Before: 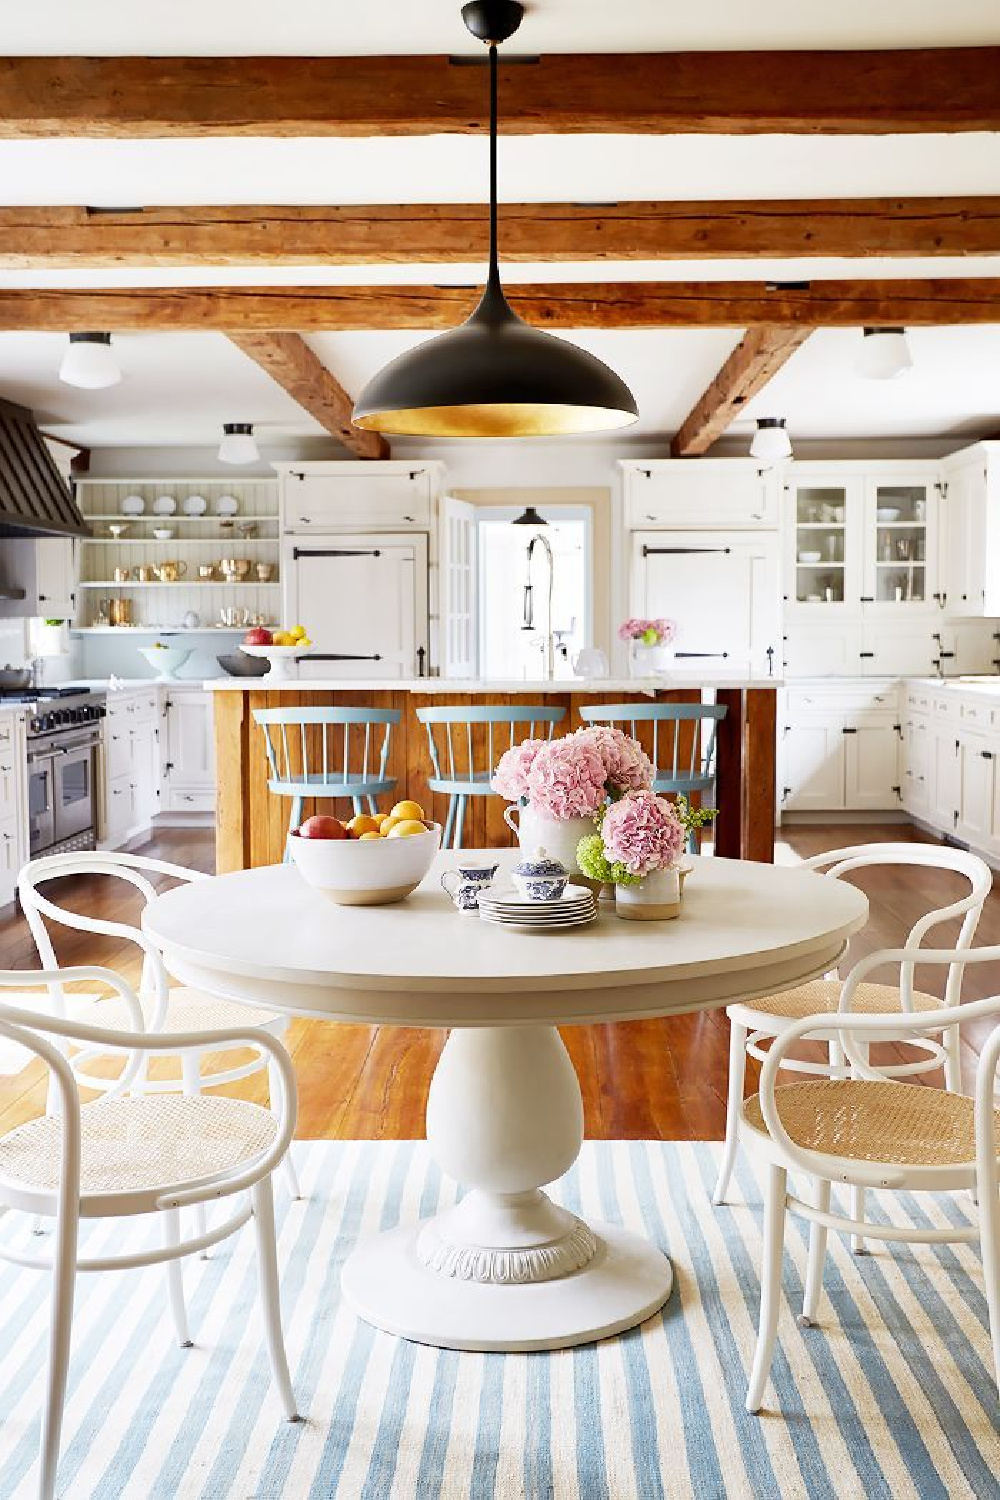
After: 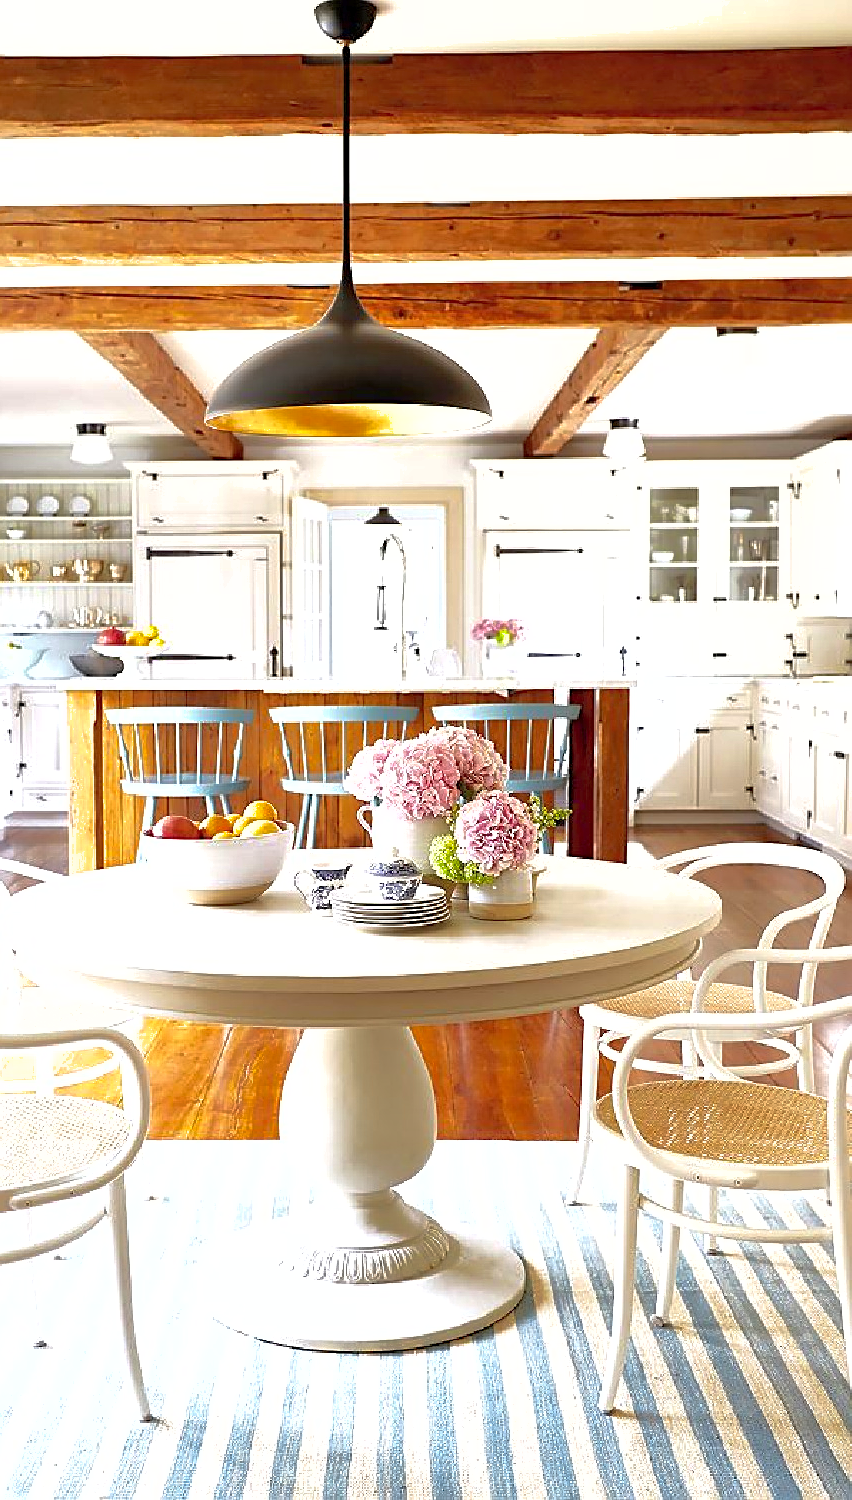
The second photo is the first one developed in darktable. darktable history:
exposure: exposure 0.609 EV, compensate highlight preservation false
shadows and highlights: on, module defaults
crop and rotate: left 14.756%
sharpen: on, module defaults
